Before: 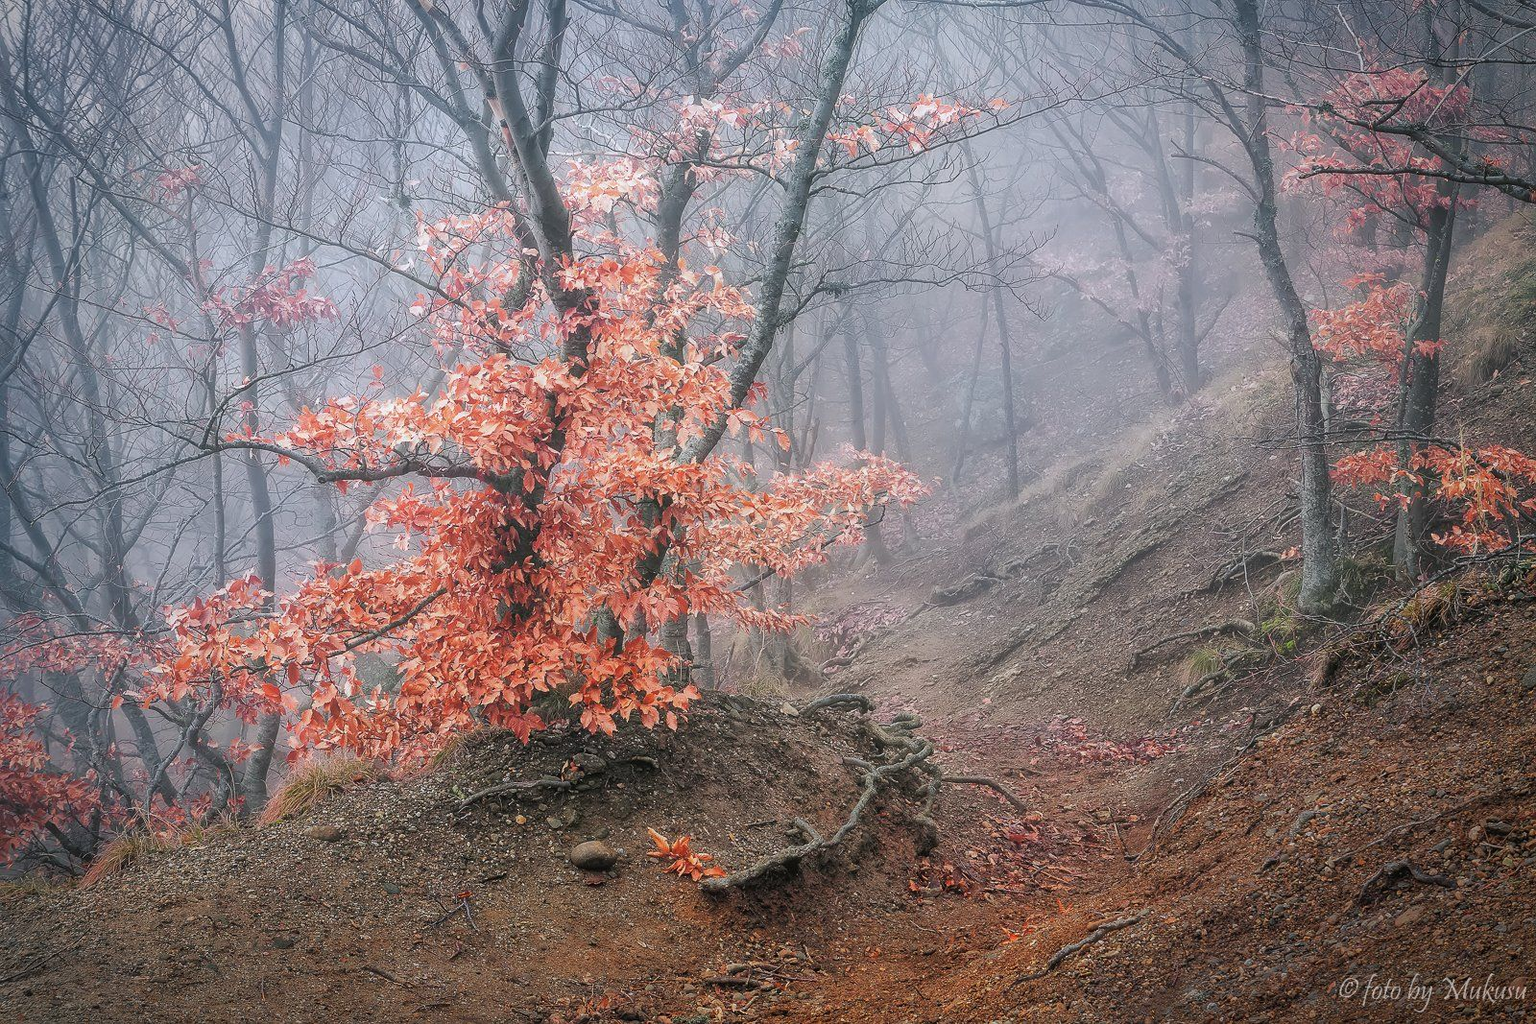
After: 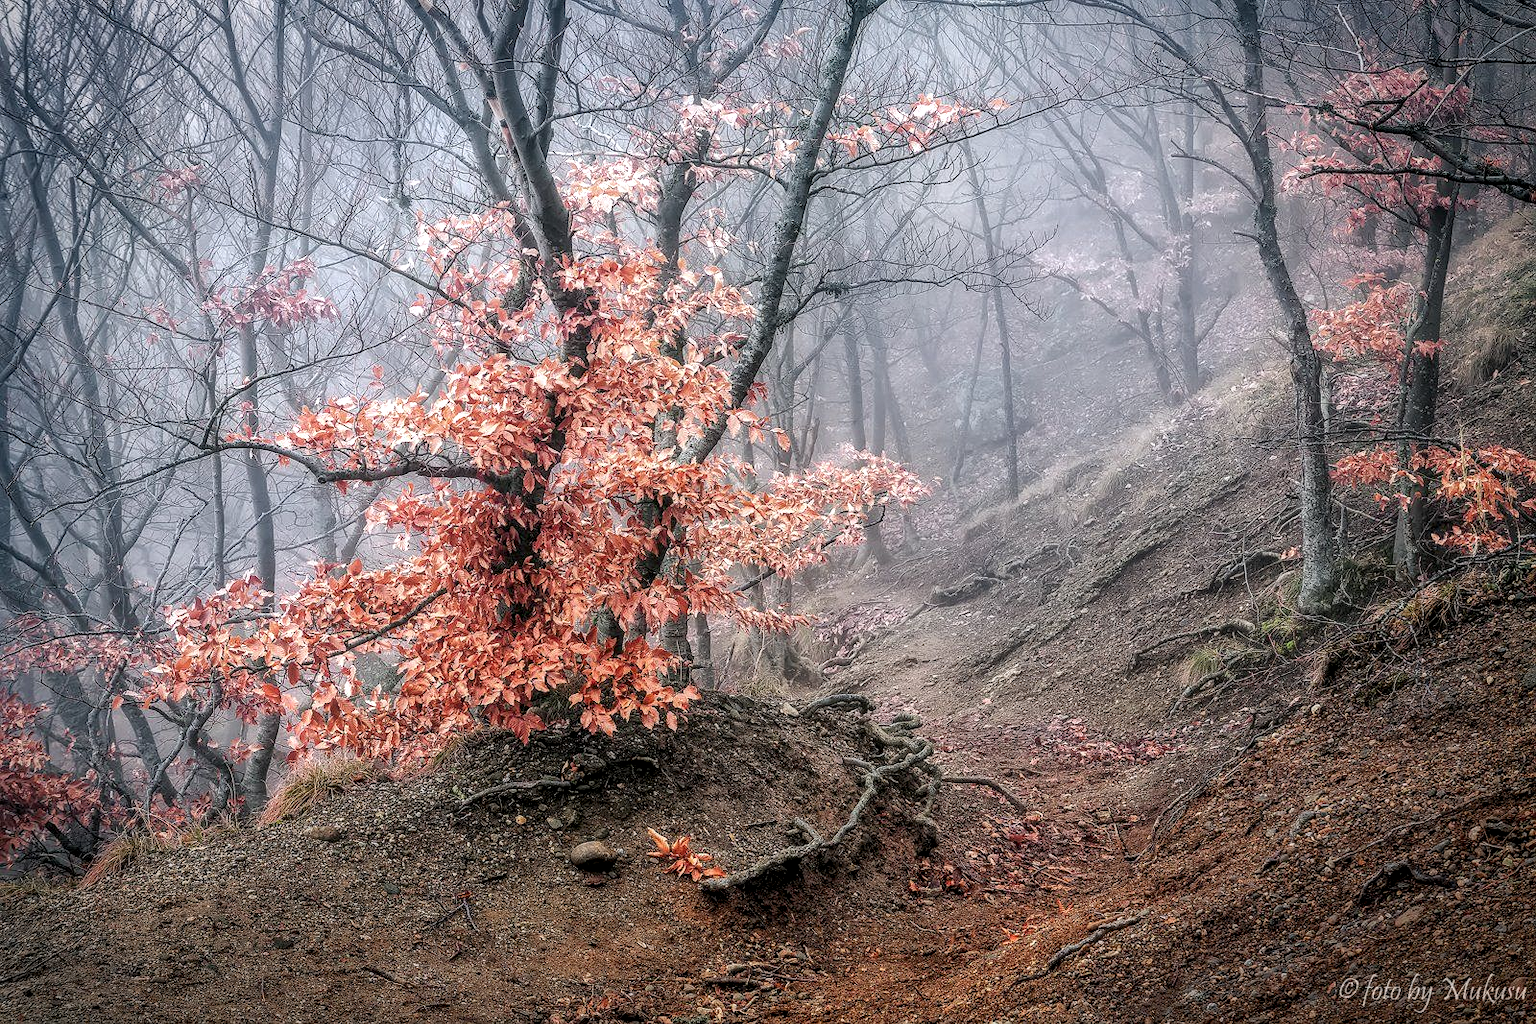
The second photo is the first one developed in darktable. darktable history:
exposure: exposure -0.177 EV, compensate exposure bias true, compensate highlight preservation false
local contrast: highlights 16%, detail 187%
